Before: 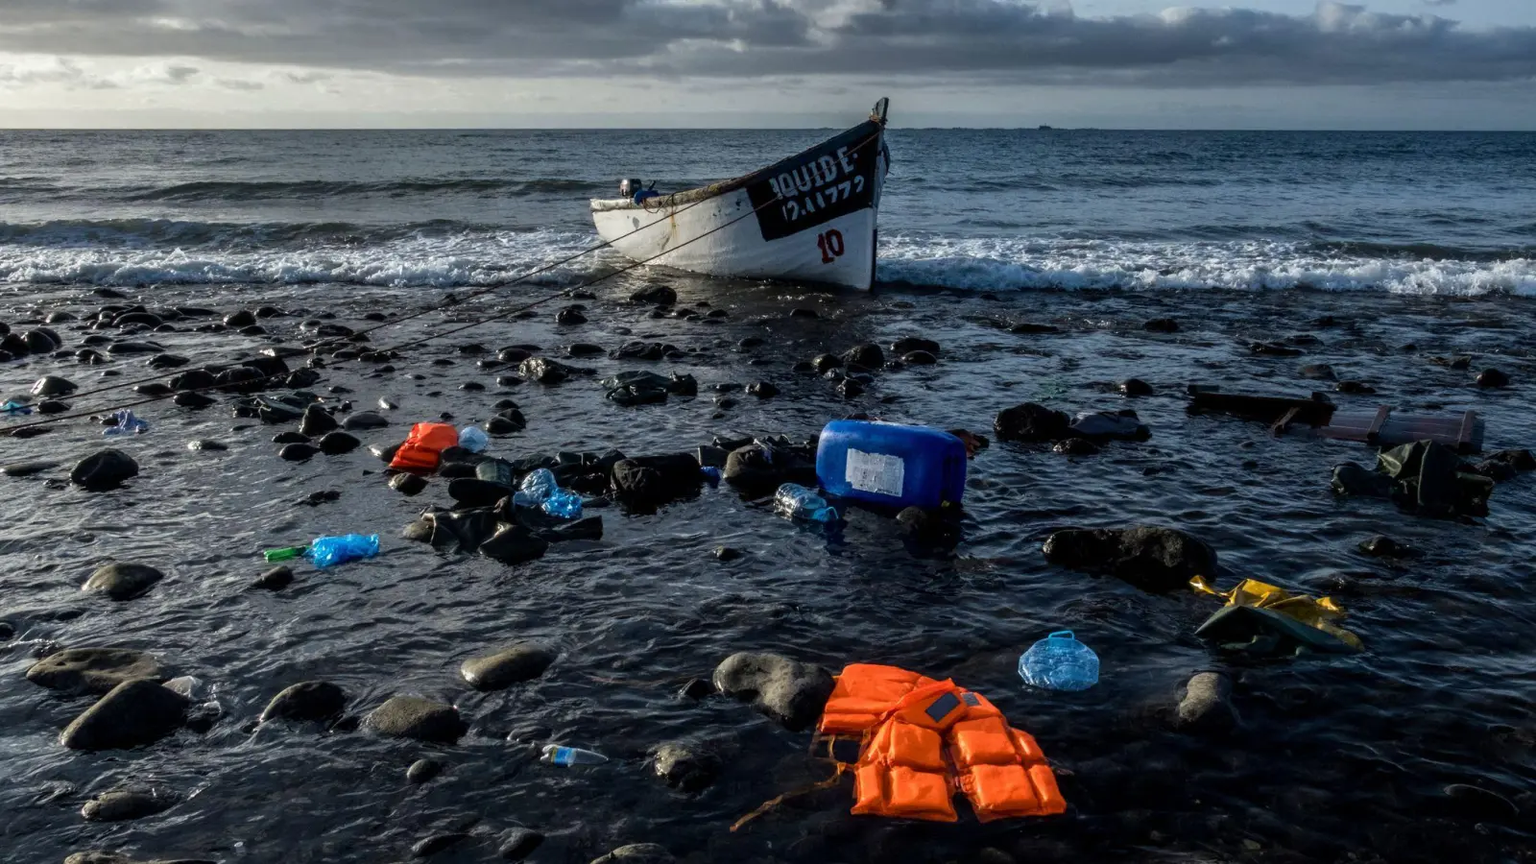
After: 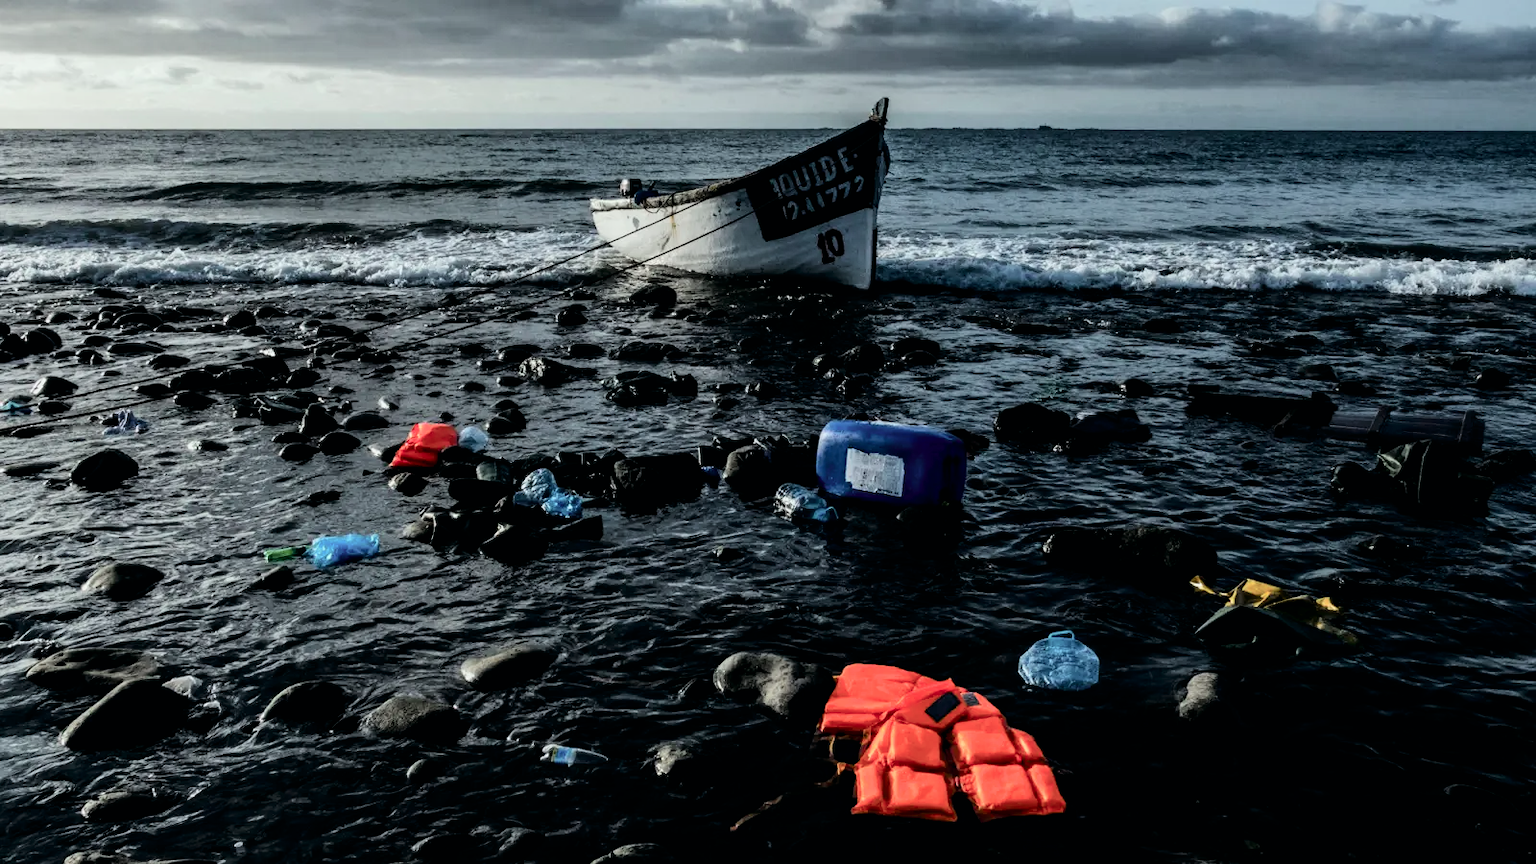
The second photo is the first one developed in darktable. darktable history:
filmic rgb: middle gray luminance 9.98%, black relative exposure -8.6 EV, white relative exposure 3.3 EV, target black luminance 0%, hardness 5.2, latitude 44.58%, contrast 1.309, highlights saturation mix 4.09%, shadows ↔ highlights balance 25.07%, color science v6 (2022)
tone curve: curves: ch0 [(0, 0) (0.081, 0.044) (0.185, 0.145) (0.283, 0.273) (0.405, 0.449) (0.495, 0.554) (0.686, 0.743) (0.826, 0.853) (0.978, 0.988)]; ch1 [(0, 0) (0.147, 0.166) (0.321, 0.362) (0.371, 0.402) (0.423, 0.426) (0.479, 0.472) (0.505, 0.497) (0.521, 0.506) (0.551, 0.546) (0.586, 0.571) (0.625, 0.638) (0.68, 0.715) (1, 1)]; ch2 [(0, 0) (0.346, 0.378) (0.404, 0.427) (0.502, 0.498) (0.531, 0.517) (0.547, 0.526) (0.582, 0.571) (0.629, 0.626) (0.717, 0.678) (1, 1)], color space Lab, independent channels, preserve colors none
